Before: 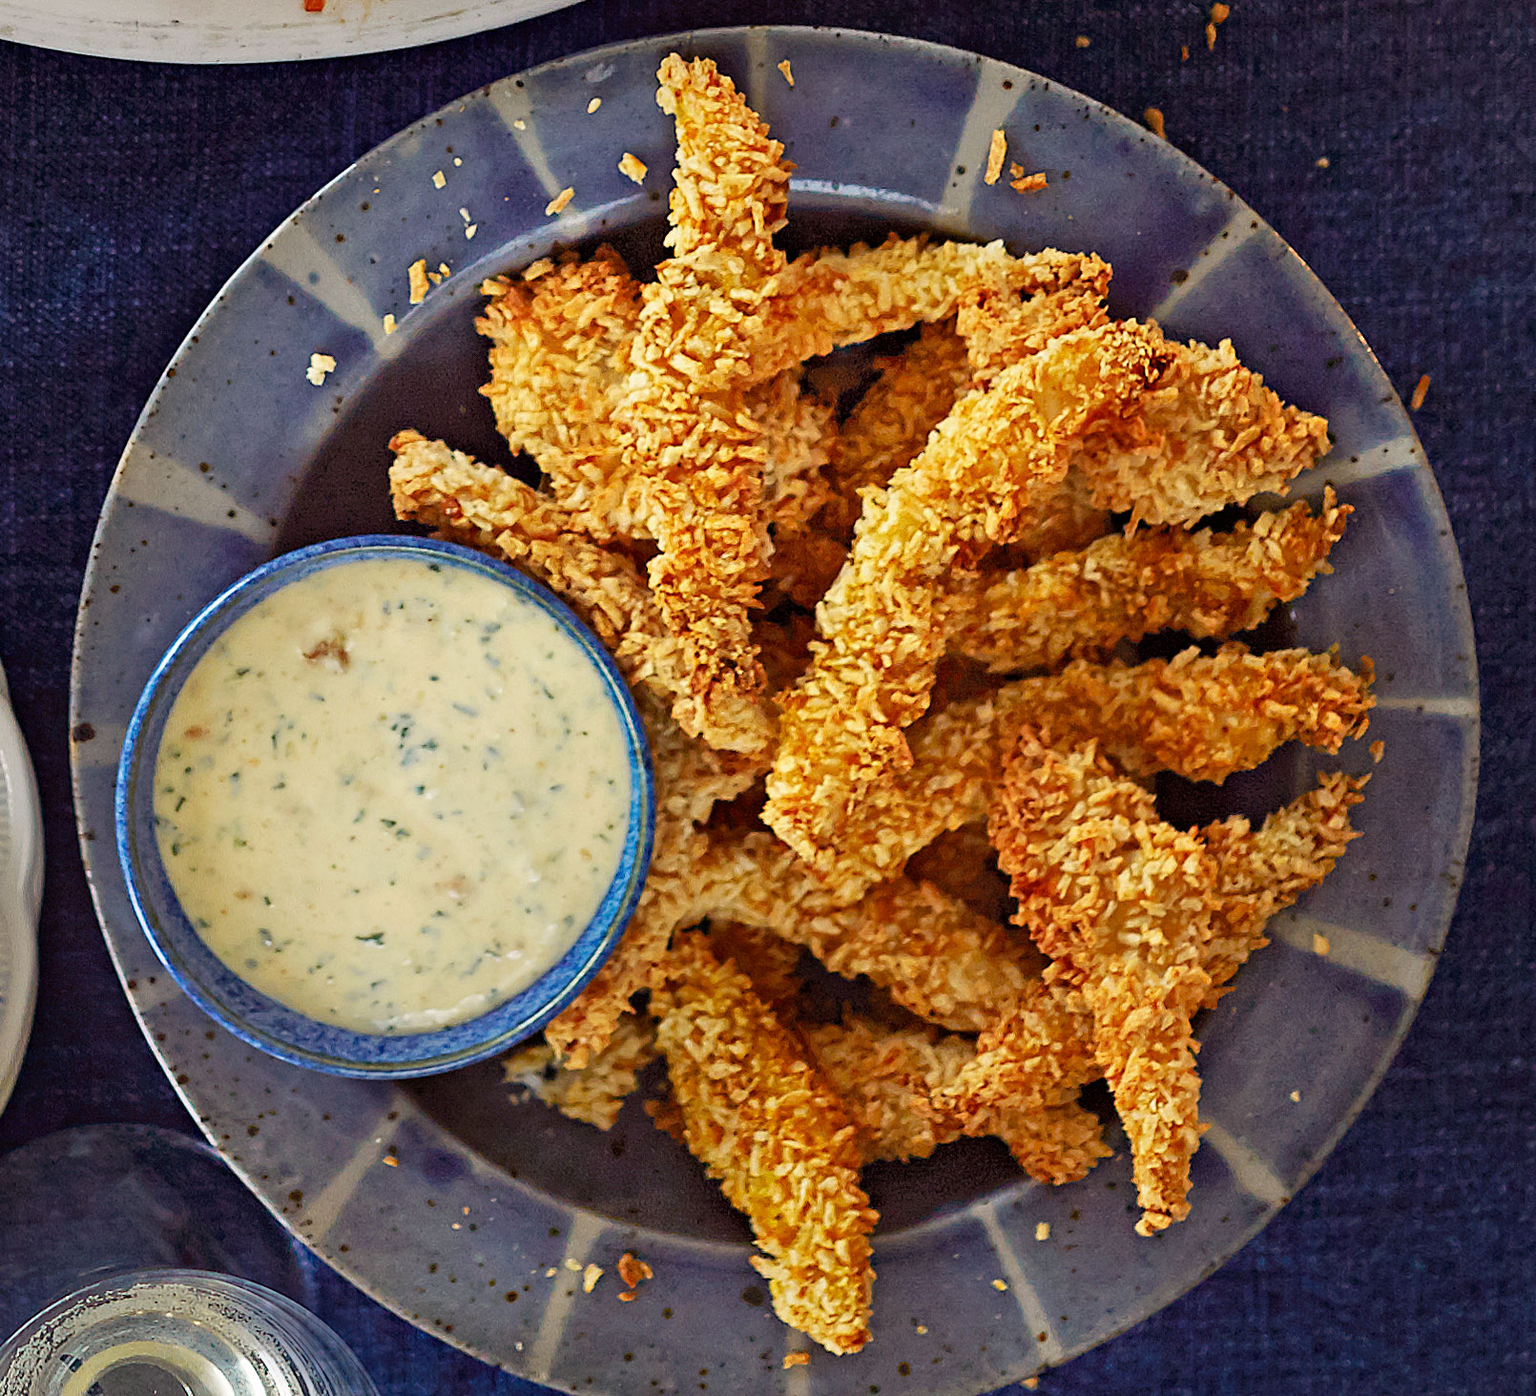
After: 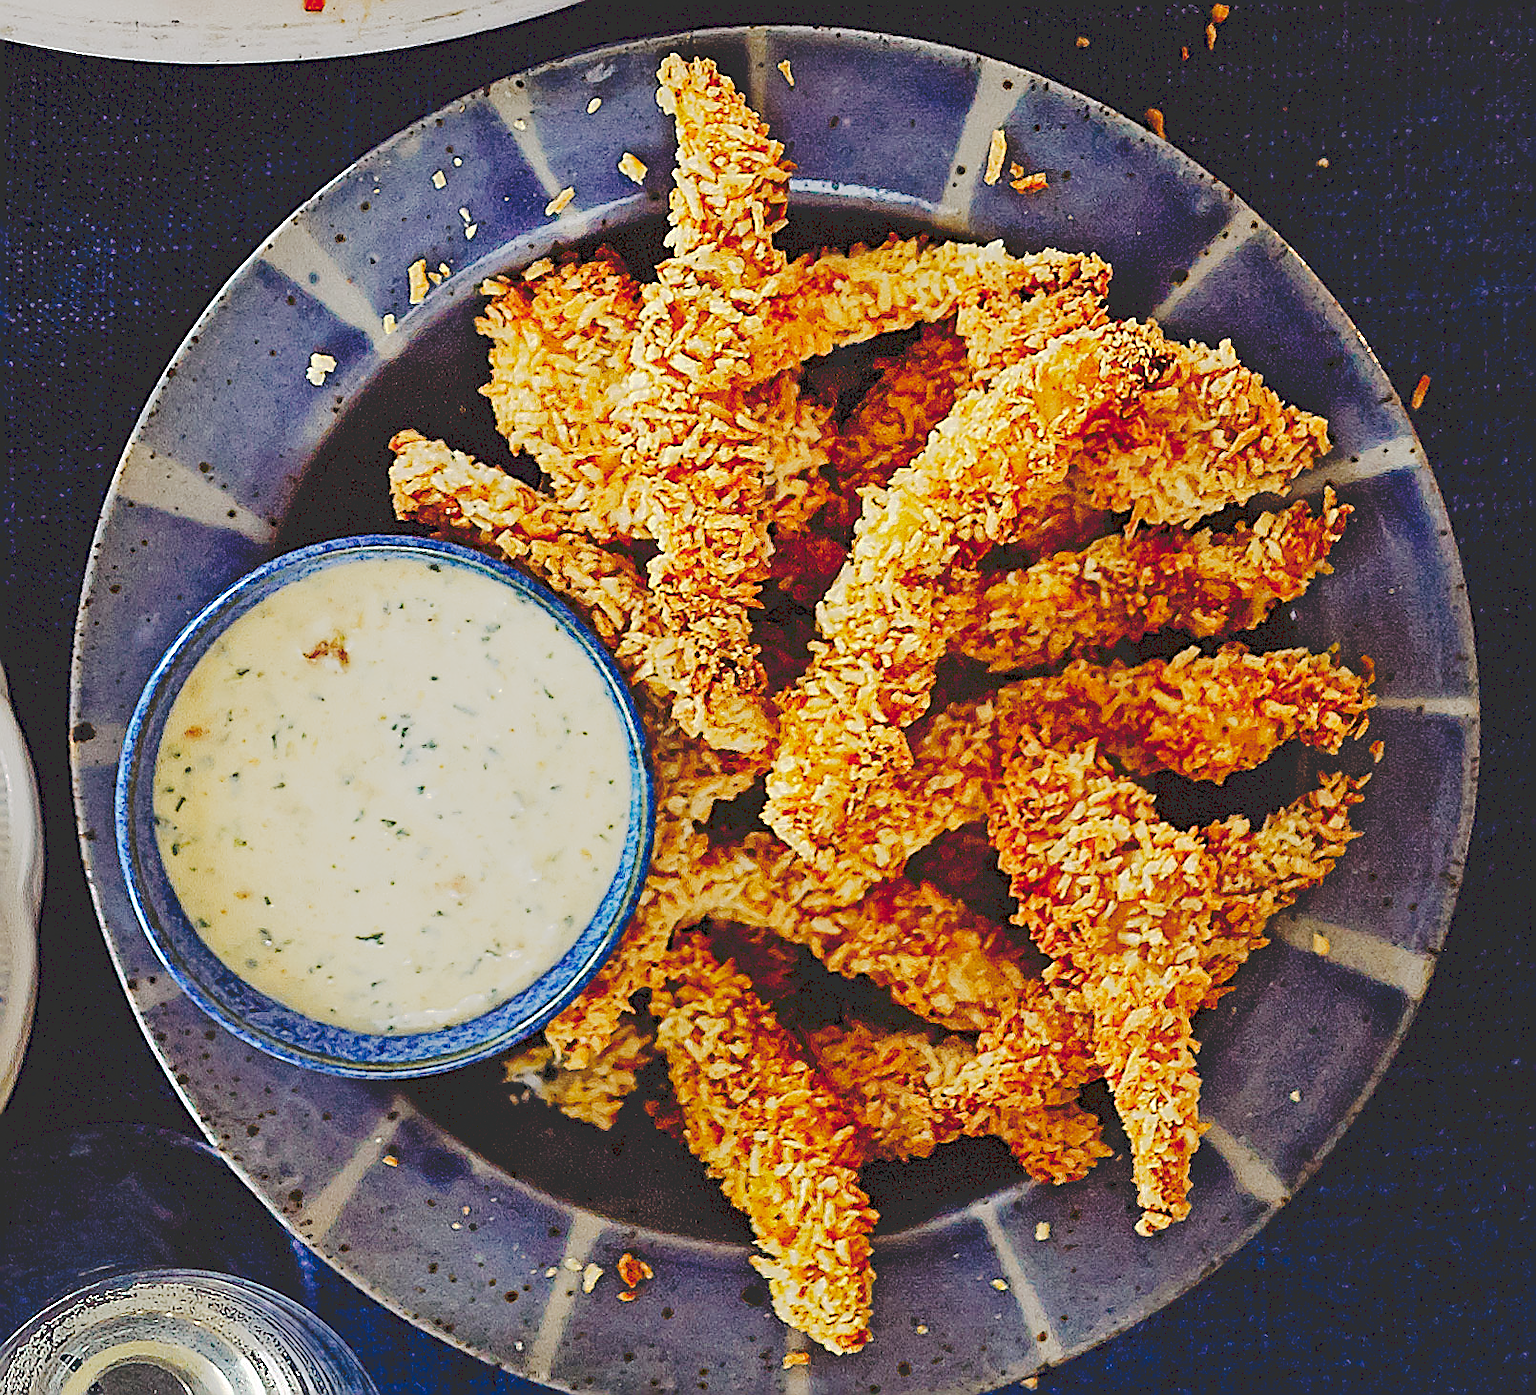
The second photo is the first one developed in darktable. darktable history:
sharpen: radius 1.685, amount 1.294
tone curve: curves: ch0 [(0, 0) (0.003, 0.185) (0.011, 0.185) (0.025, 0.187) (0.044, 0.185) (0.069, 0.185) (0.1, 0.18) (0.136, 0.18) (0.177, 0.179) (0.224, 0.202) (0.277, 0.252) (0.335, 0.343) (0.399, 0.452) (0.468, 0.553) (0.543, 0.643) (0.623, 0.717) (0.709, 0.778) (0.801, 0.82) (0.898, 0.856) (1, 1)], preserve colors none
